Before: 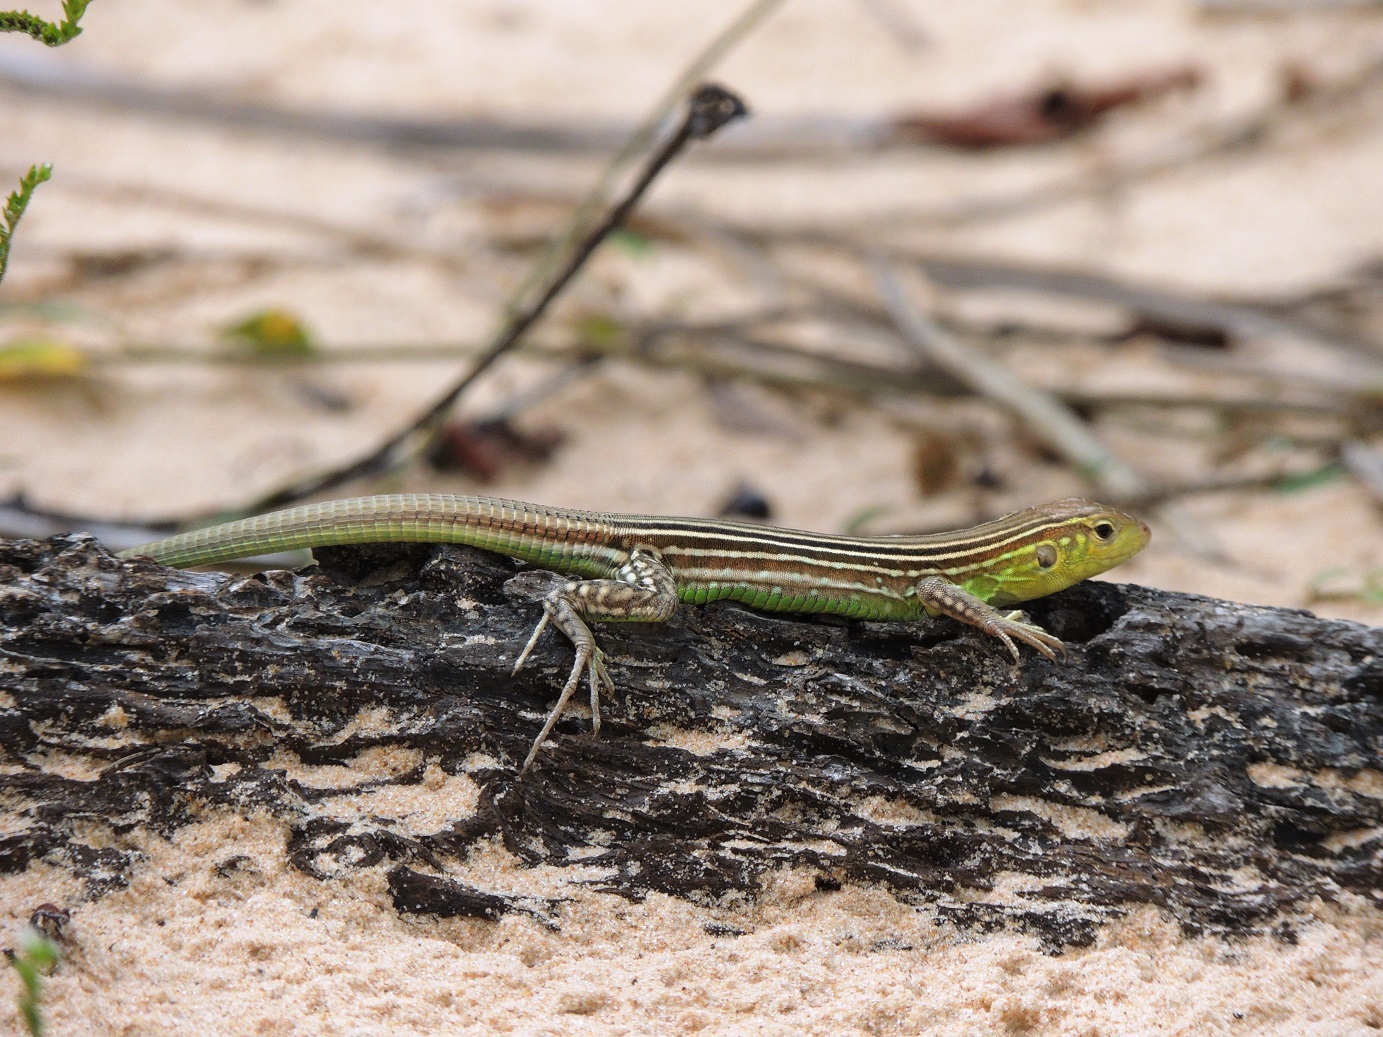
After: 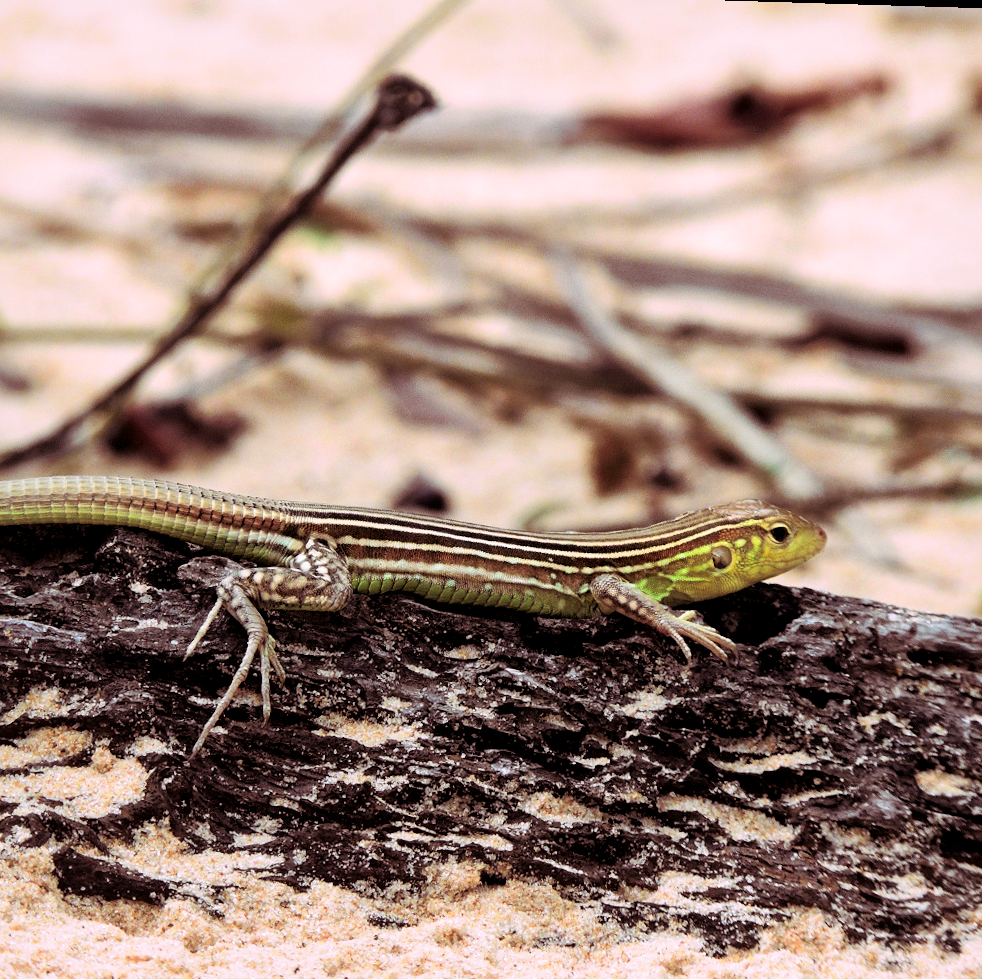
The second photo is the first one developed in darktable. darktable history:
rotate and perspective: rotation 1.72°, automatic cropping off
tone curve: curves: ch0 [(0, 0) (0.128, 0.068) (0.292, 0.274) (0.46, 0.482) (0.653, 0.717) (0.819, 0.869) (0.998, 0.969)]; ch1 [(0, 0) (0.384, 0.365) (0.463, 0.45) (0.486, 0.486) (0.503, 0.504) (0.517, 0.517) (0.549, 0.572) (0.583, 0.615) (0.672, 0.699) (0.774, 0.817) (1, 1)]; ch2 [(0, 0) (0.374, 0.344) (0.446, 0.443) (0.494, 0.5) (0.527, 0.529) (0.565, 0.591) (0.644, 0.682) (1, 1)], color space Lab, independent channels, preserve colors none
local contrast: mode bilateral grid, contrast 25, coarseness 60, detail 151%, midtone range 0.2
crop and rotate: left 24.034%, top 2.838%, right 6.406%, bottom 6.299%
split-toning: highlights › hue 298.8°, highlights › saturation 0.73, compress 41.76%
